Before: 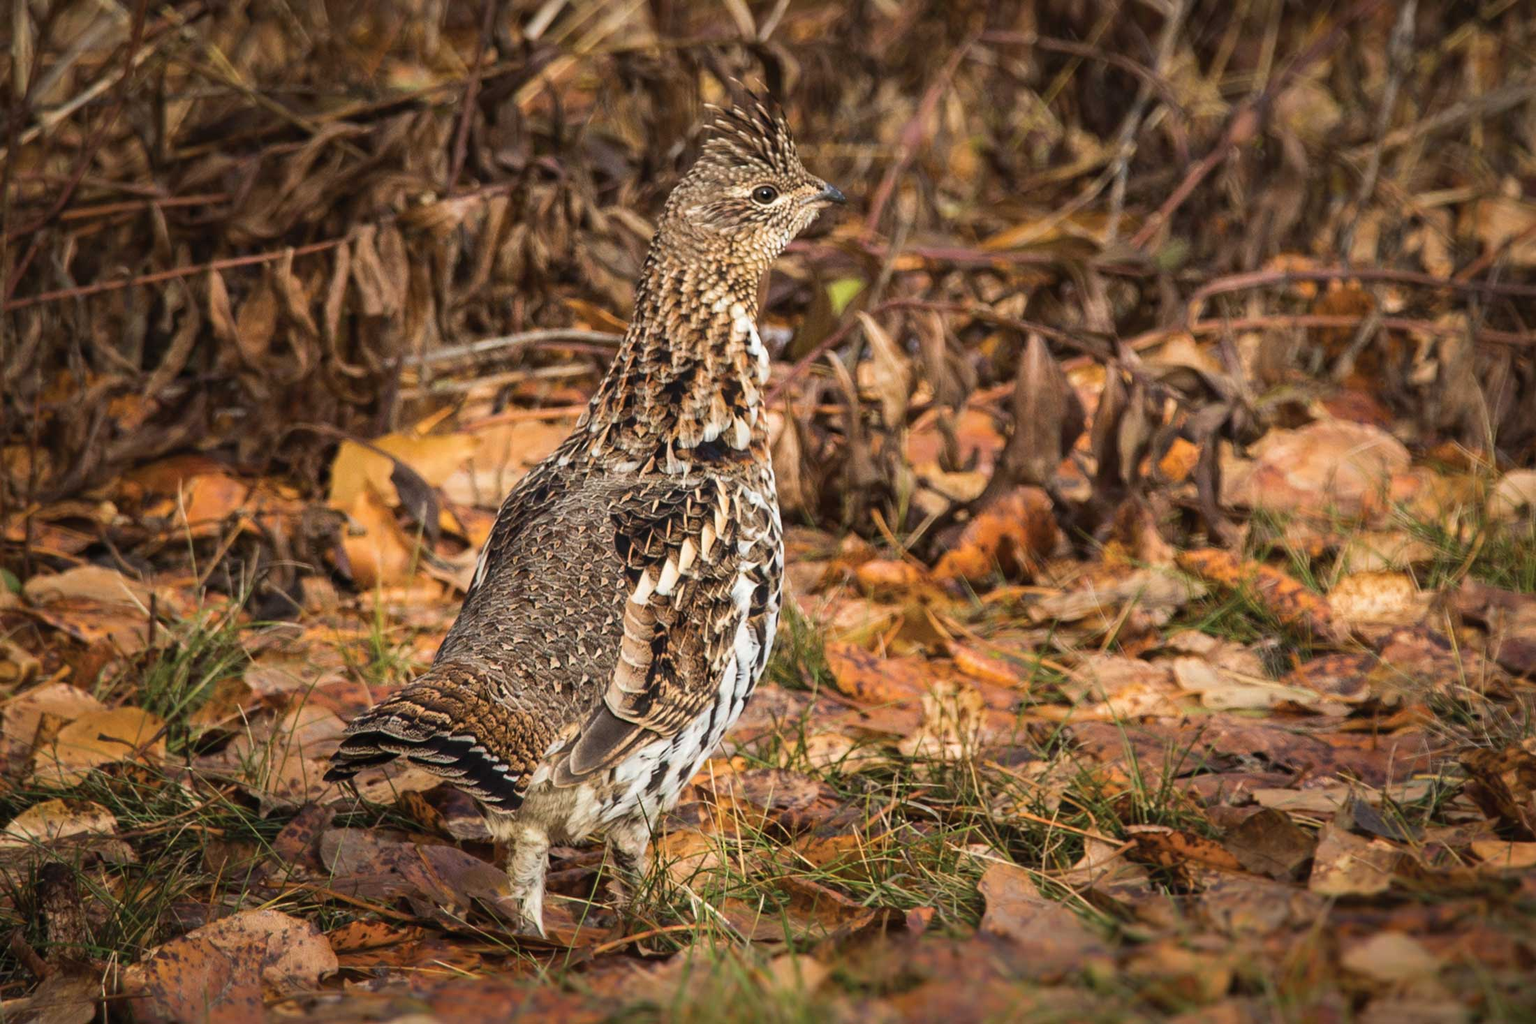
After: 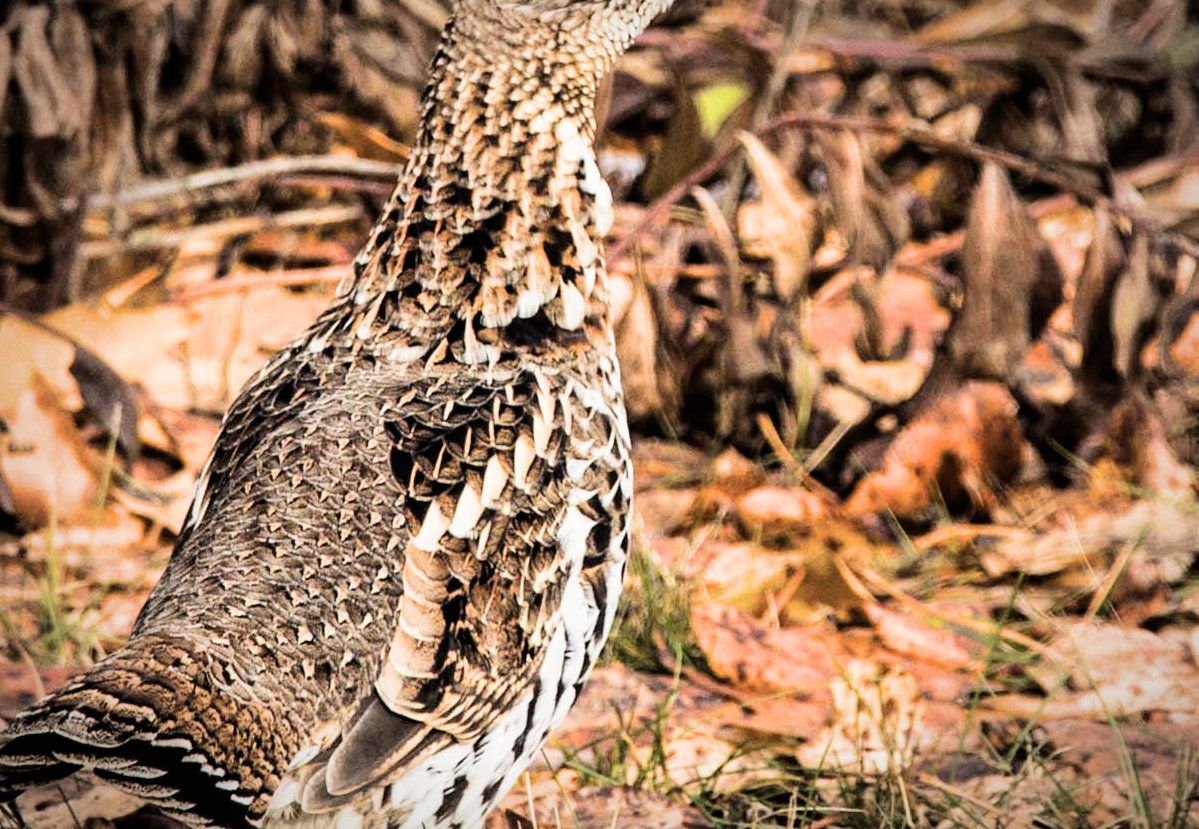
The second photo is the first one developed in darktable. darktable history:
filmic rgb: black relative exposure -5.03 EV, white relative exposure 3.51 EV, hardness 3.18, contrast 1.488, highlights saturation mix -48.76%
crop and rotate: left 22.286%, top 21.515%, right 23.182%, bottom 21.909%
exposure: black level correction 0, exposure 0.695 EV, compensate highlight preservation false
vignetting: brightness -0.405, saturation -0.298, center (0, 0.004), automatic ratio true
